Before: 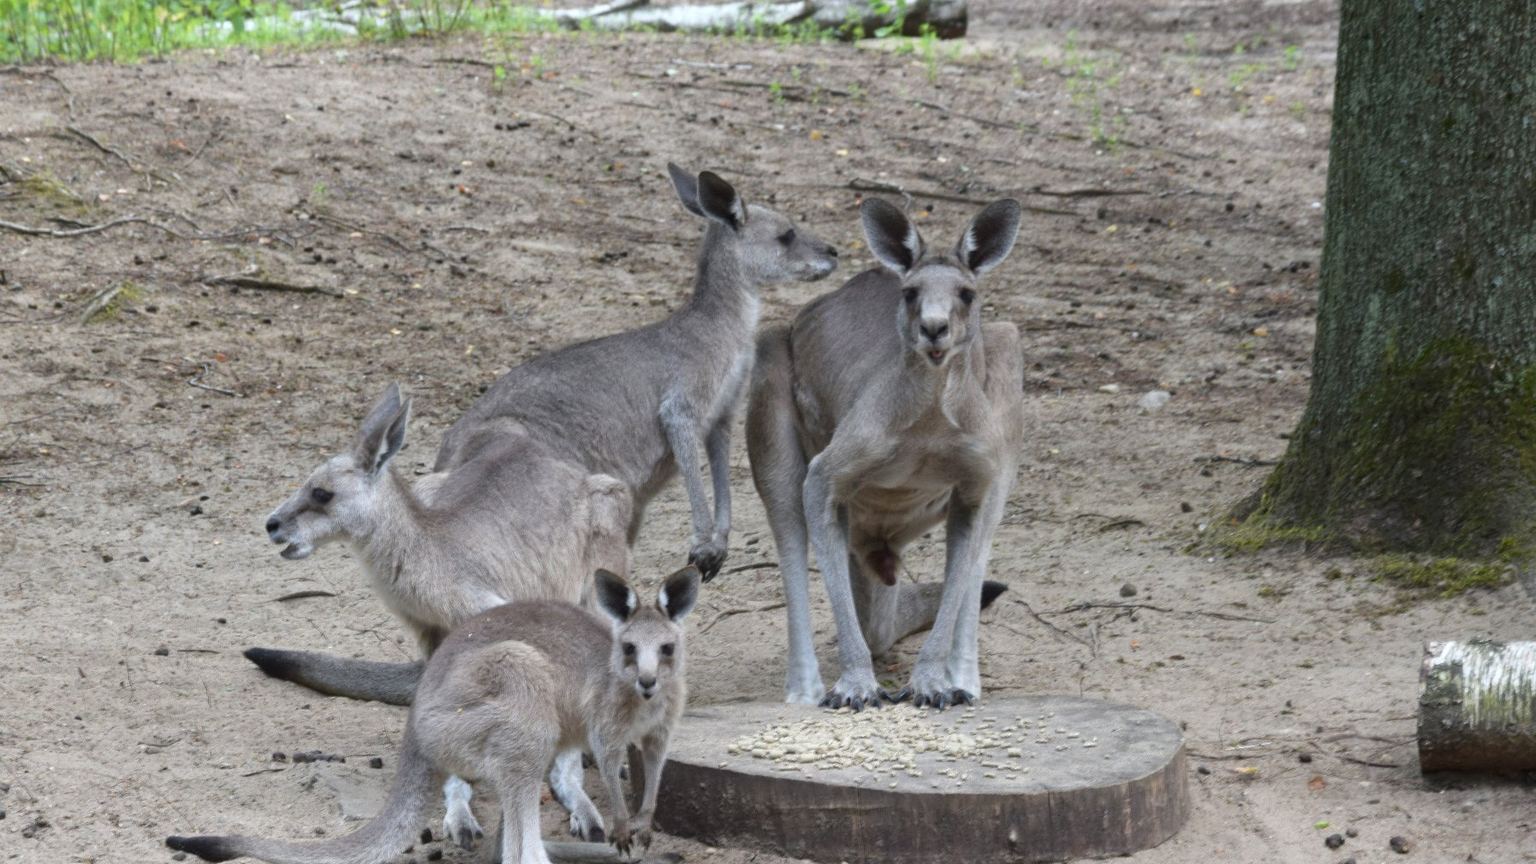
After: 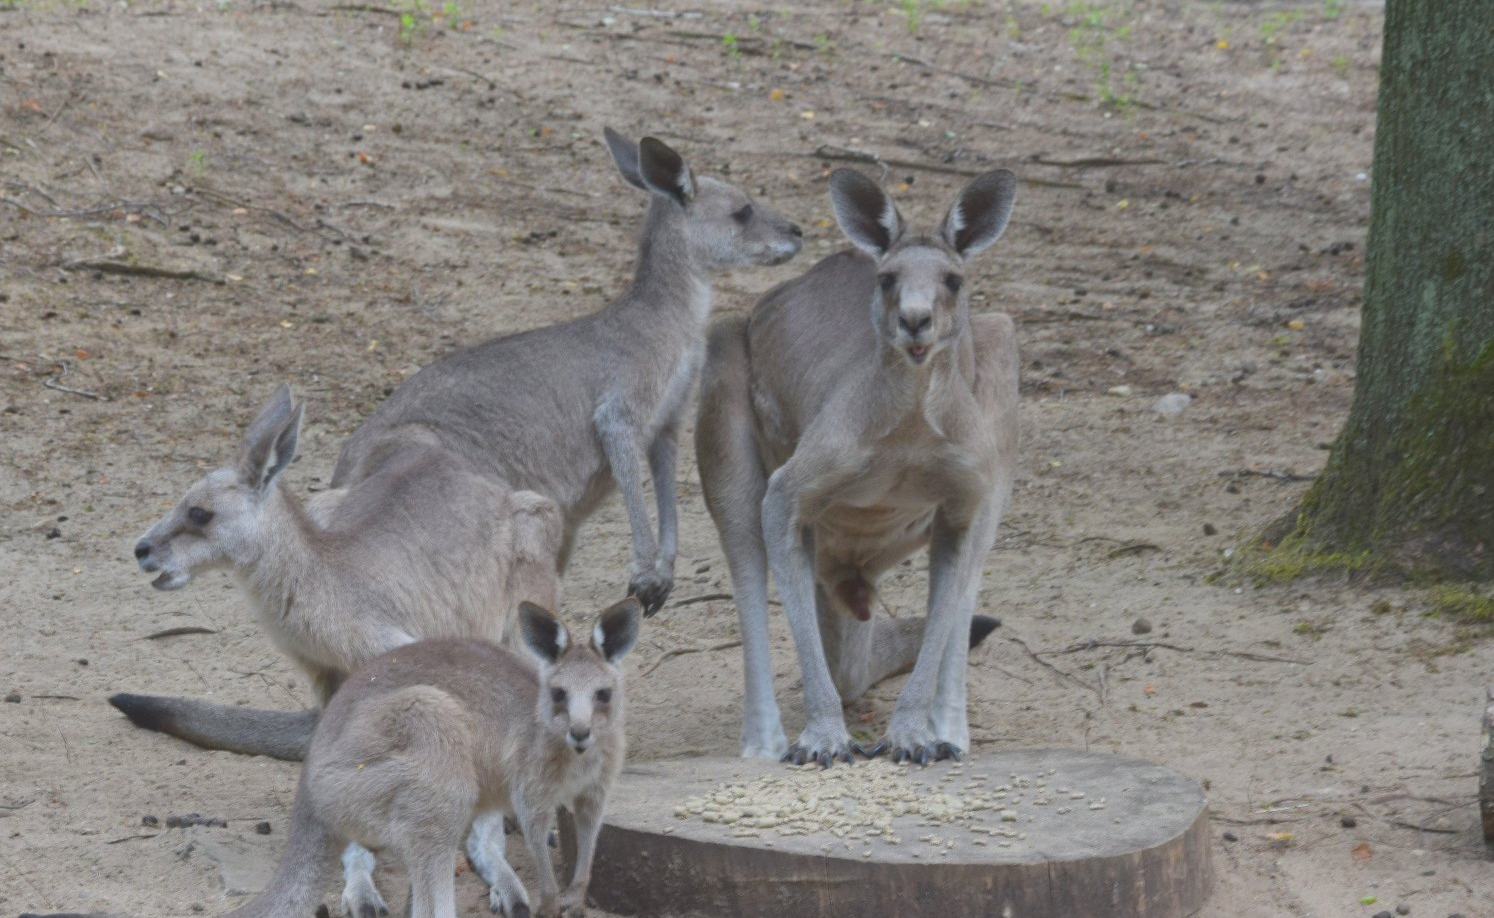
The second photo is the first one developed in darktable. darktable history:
contrast brightness saturation: contrast -0.278
crop: left 9.811%, top 6.339%, right 6.9%, bottom 2.597%
